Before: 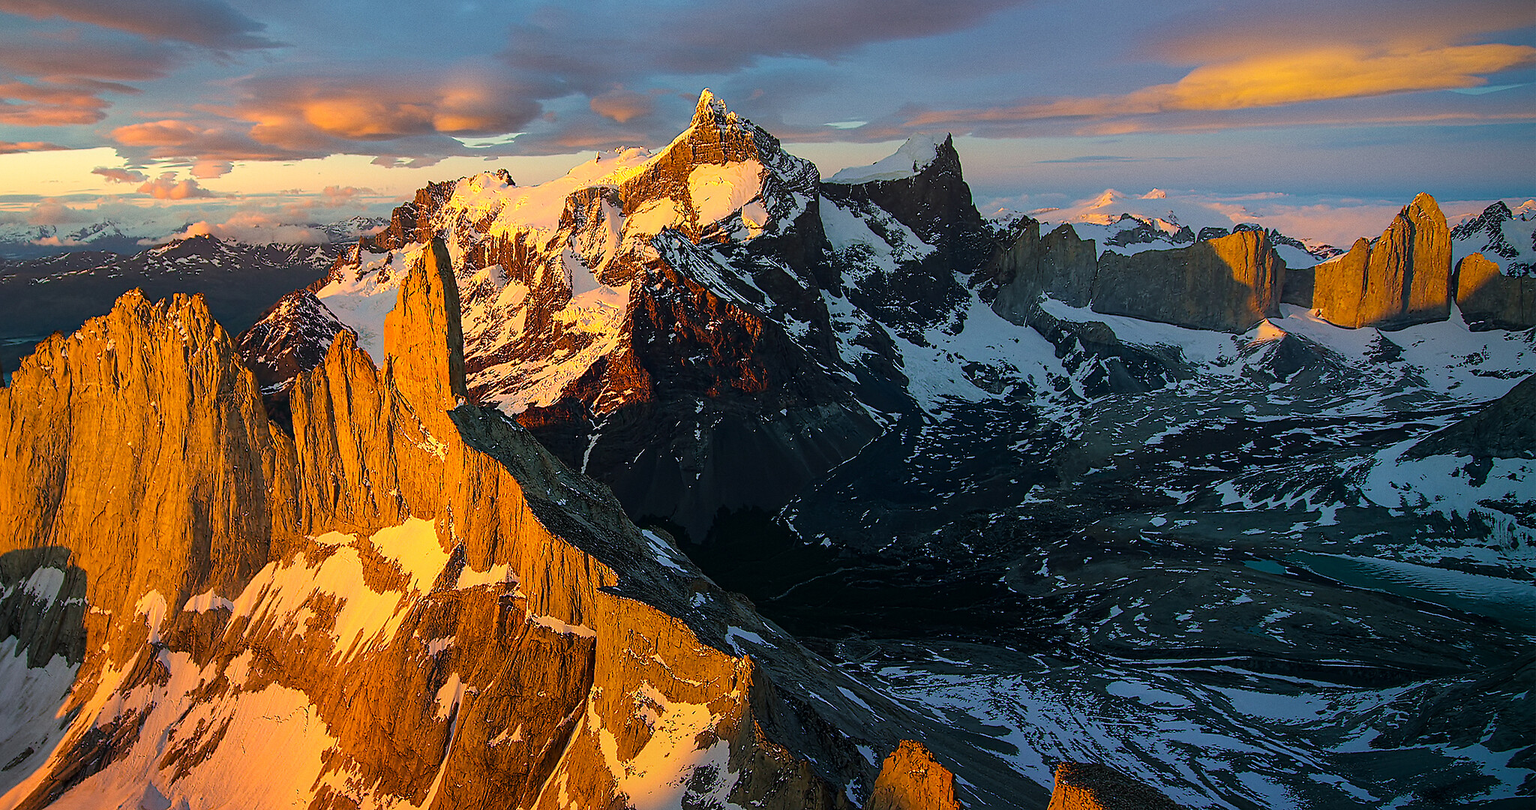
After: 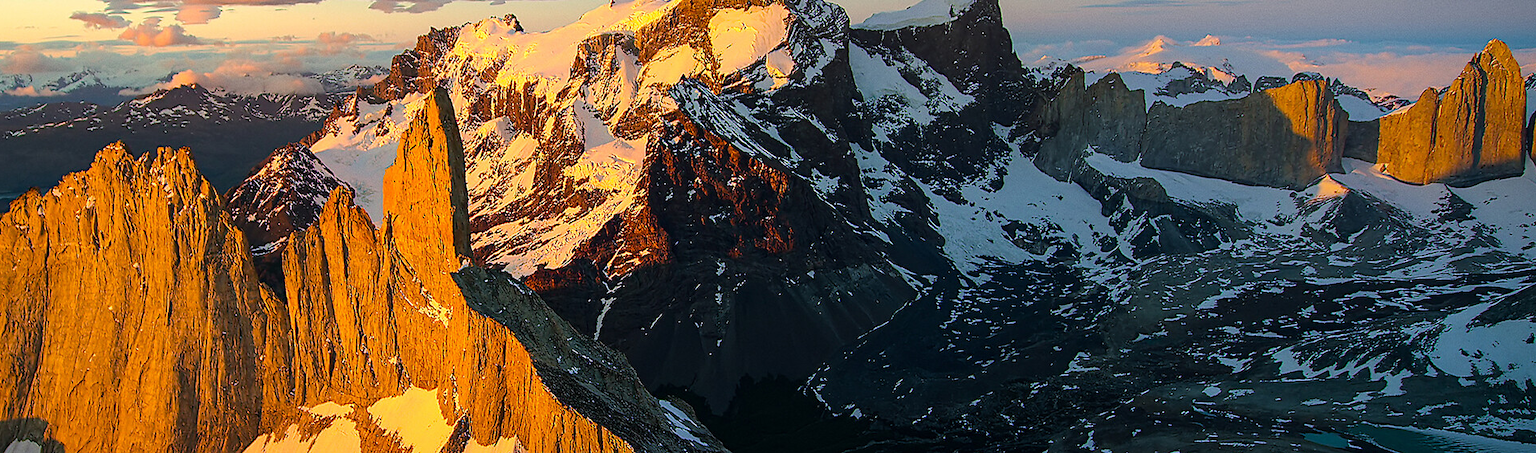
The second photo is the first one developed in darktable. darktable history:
crop: left 1.749%, top 19.302%, right 4.815%, bottom 28.366%
